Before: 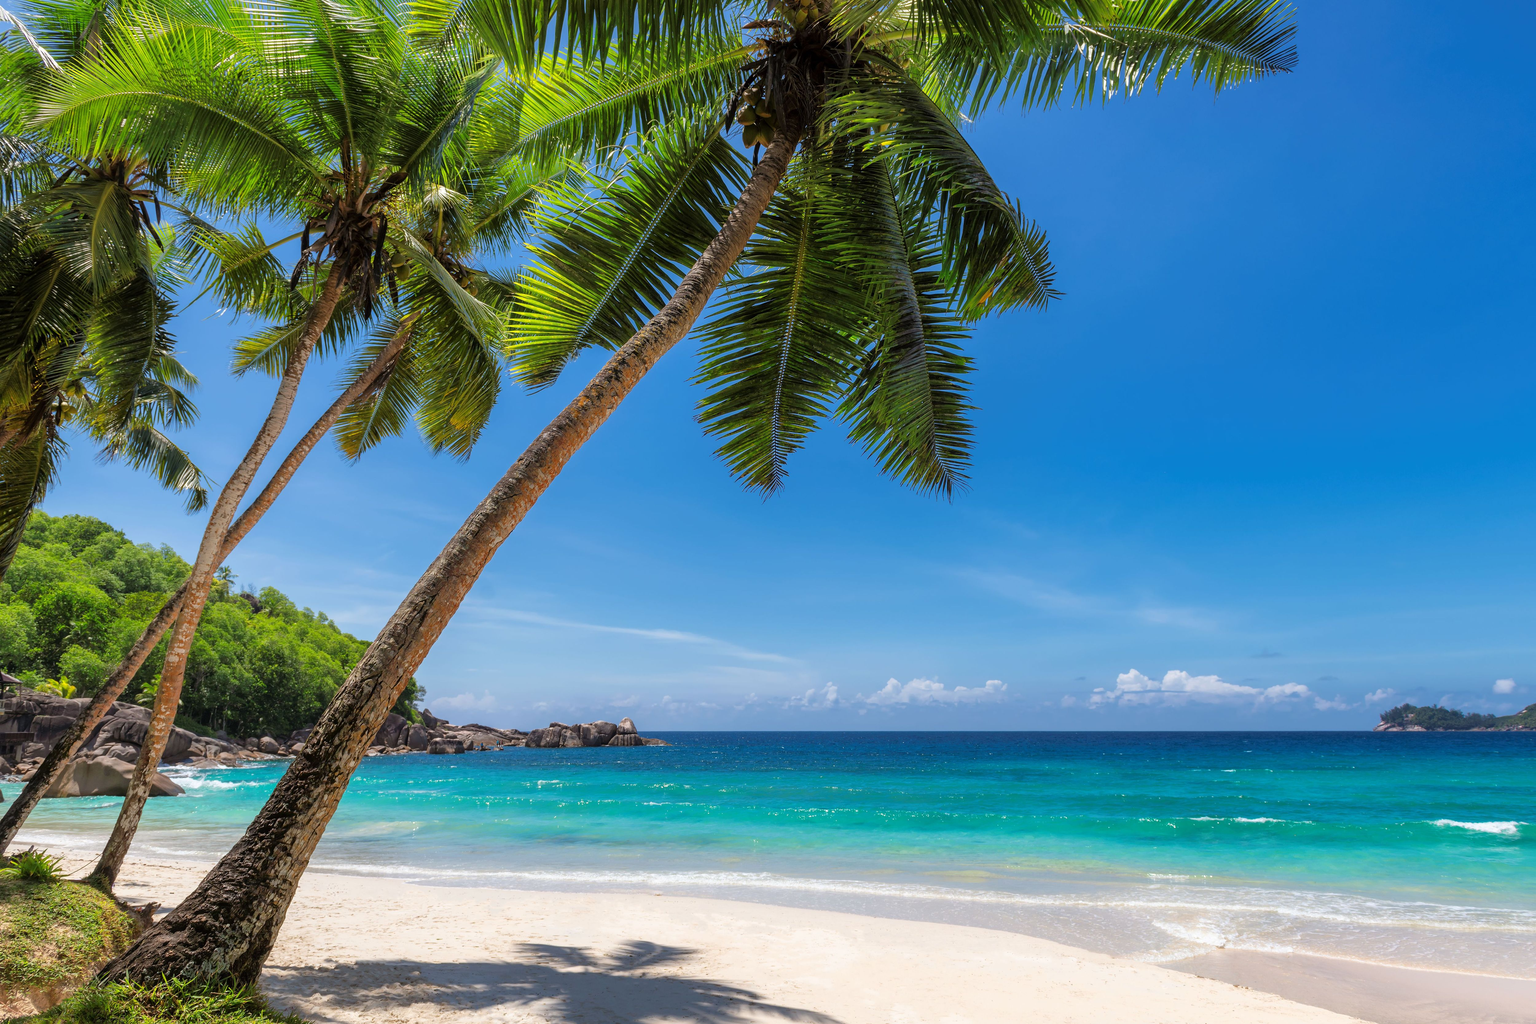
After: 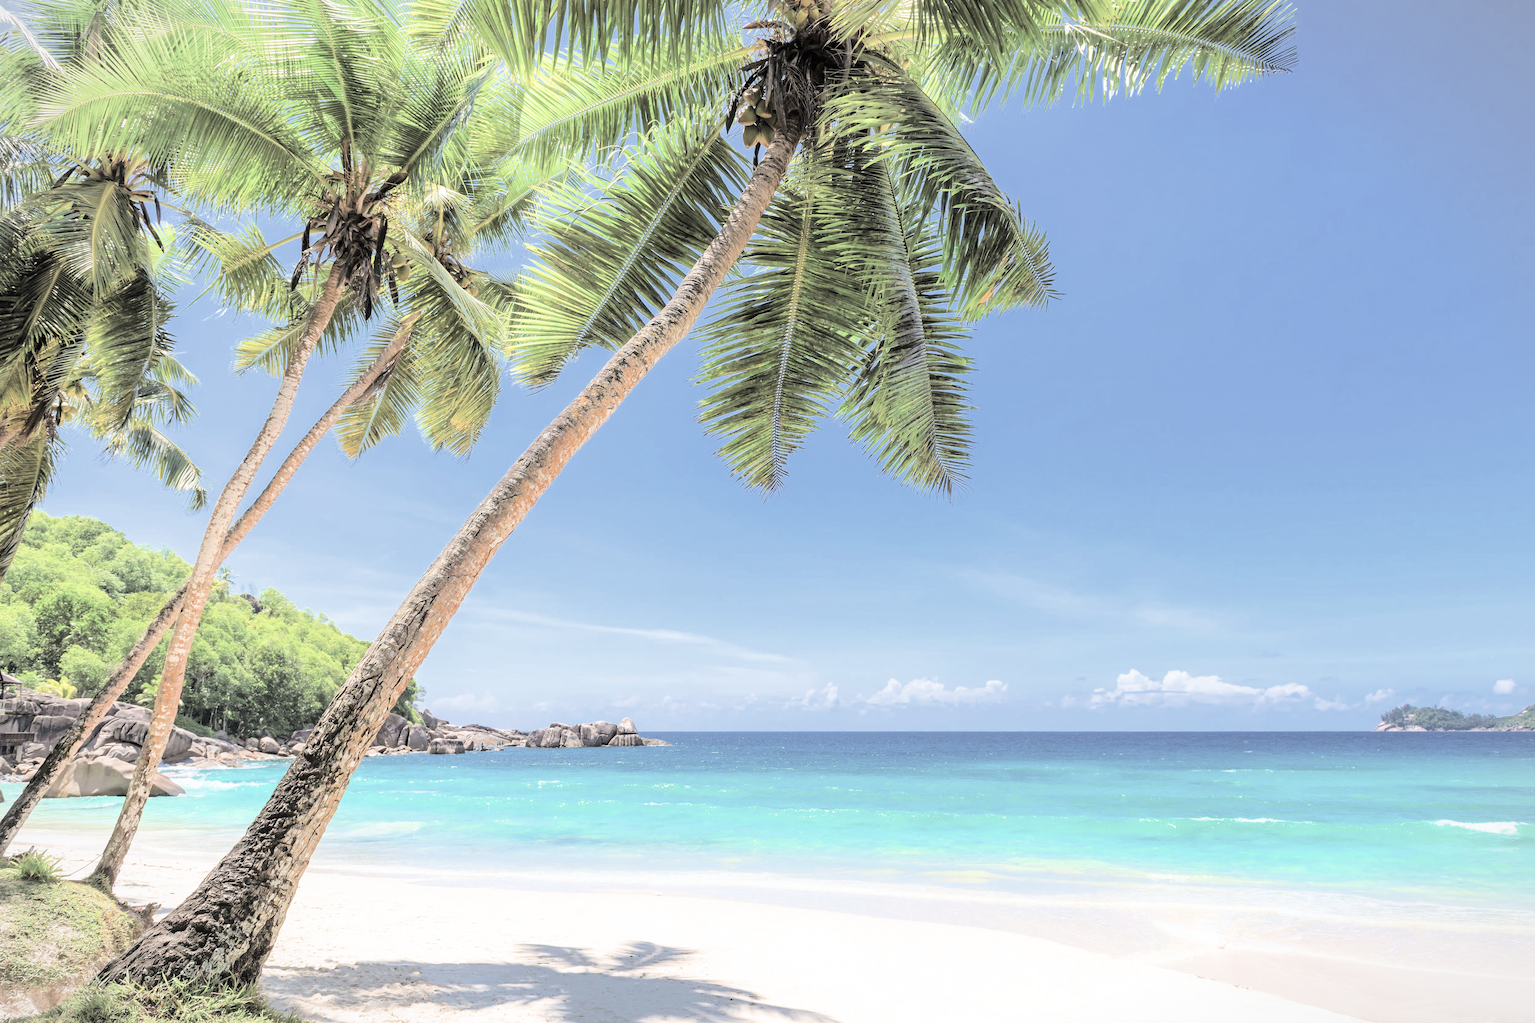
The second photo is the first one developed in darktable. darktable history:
contrast brightness saturation: brightness 0.182, saturation -0.509
exposure: black level correction 0, exposure 2.106 EV, compensate exposure bias true, compensate highlight preservation false
filmic rgb: black relative exposure -7.42 EV, white relative exposure 4.83 EV, hardness 3.4, color science v6 (2022)
vignetting: fall-off start 100.17%, brightness -0.157, width/height ratio 1.305
haze removal: compatibility mode true, adaptive false
